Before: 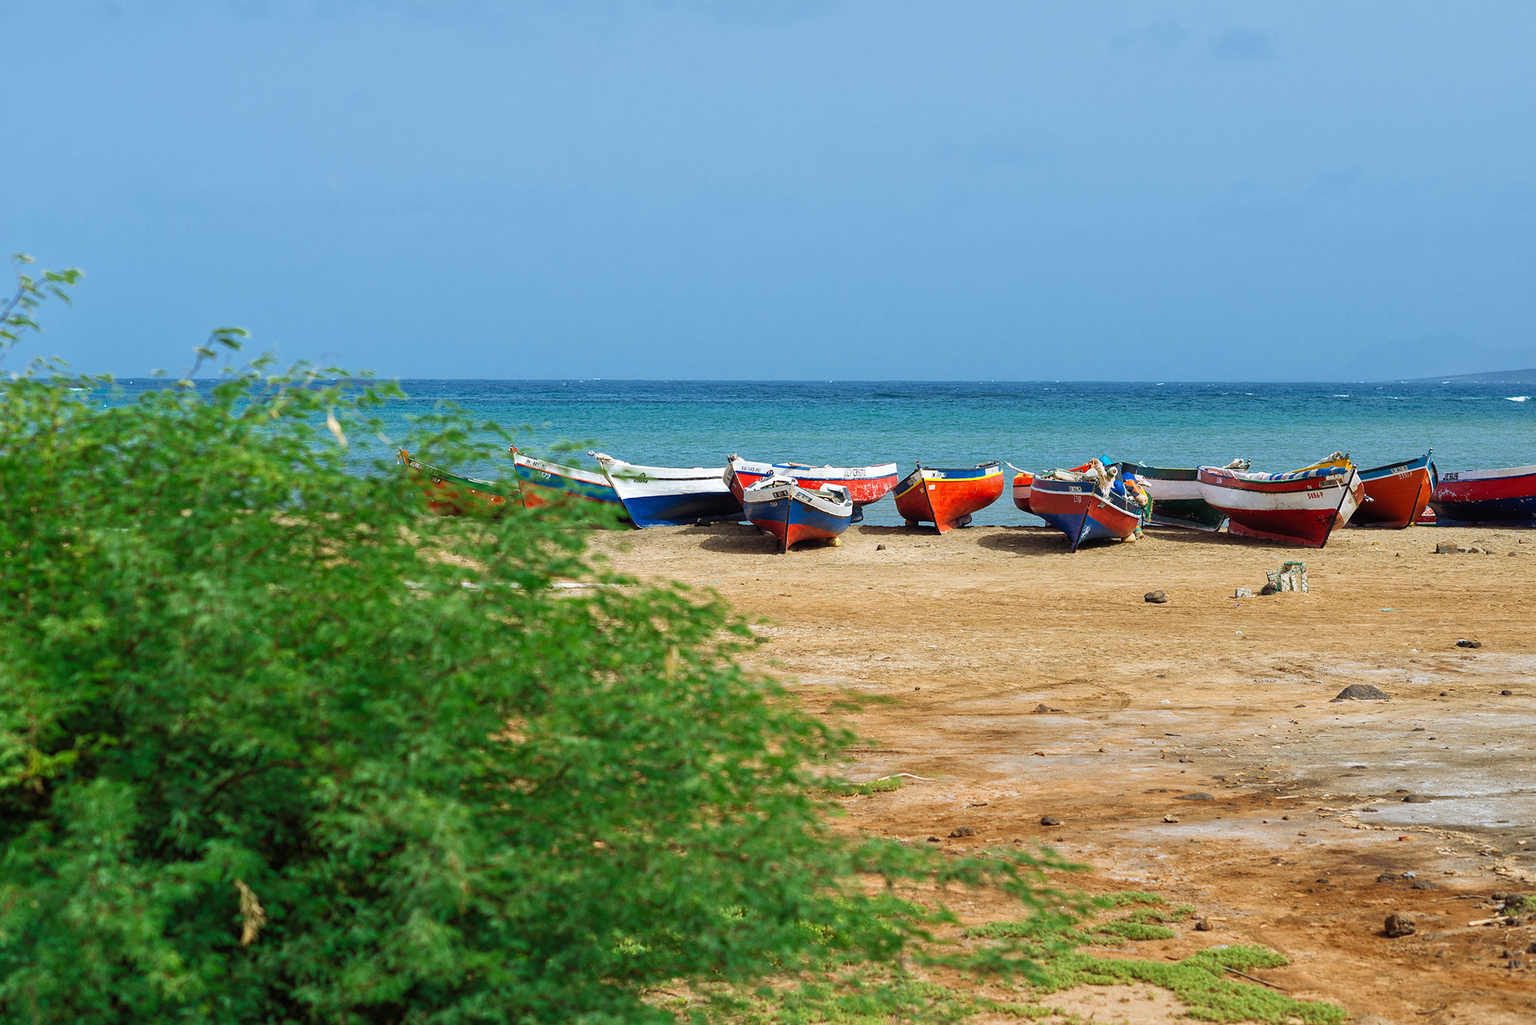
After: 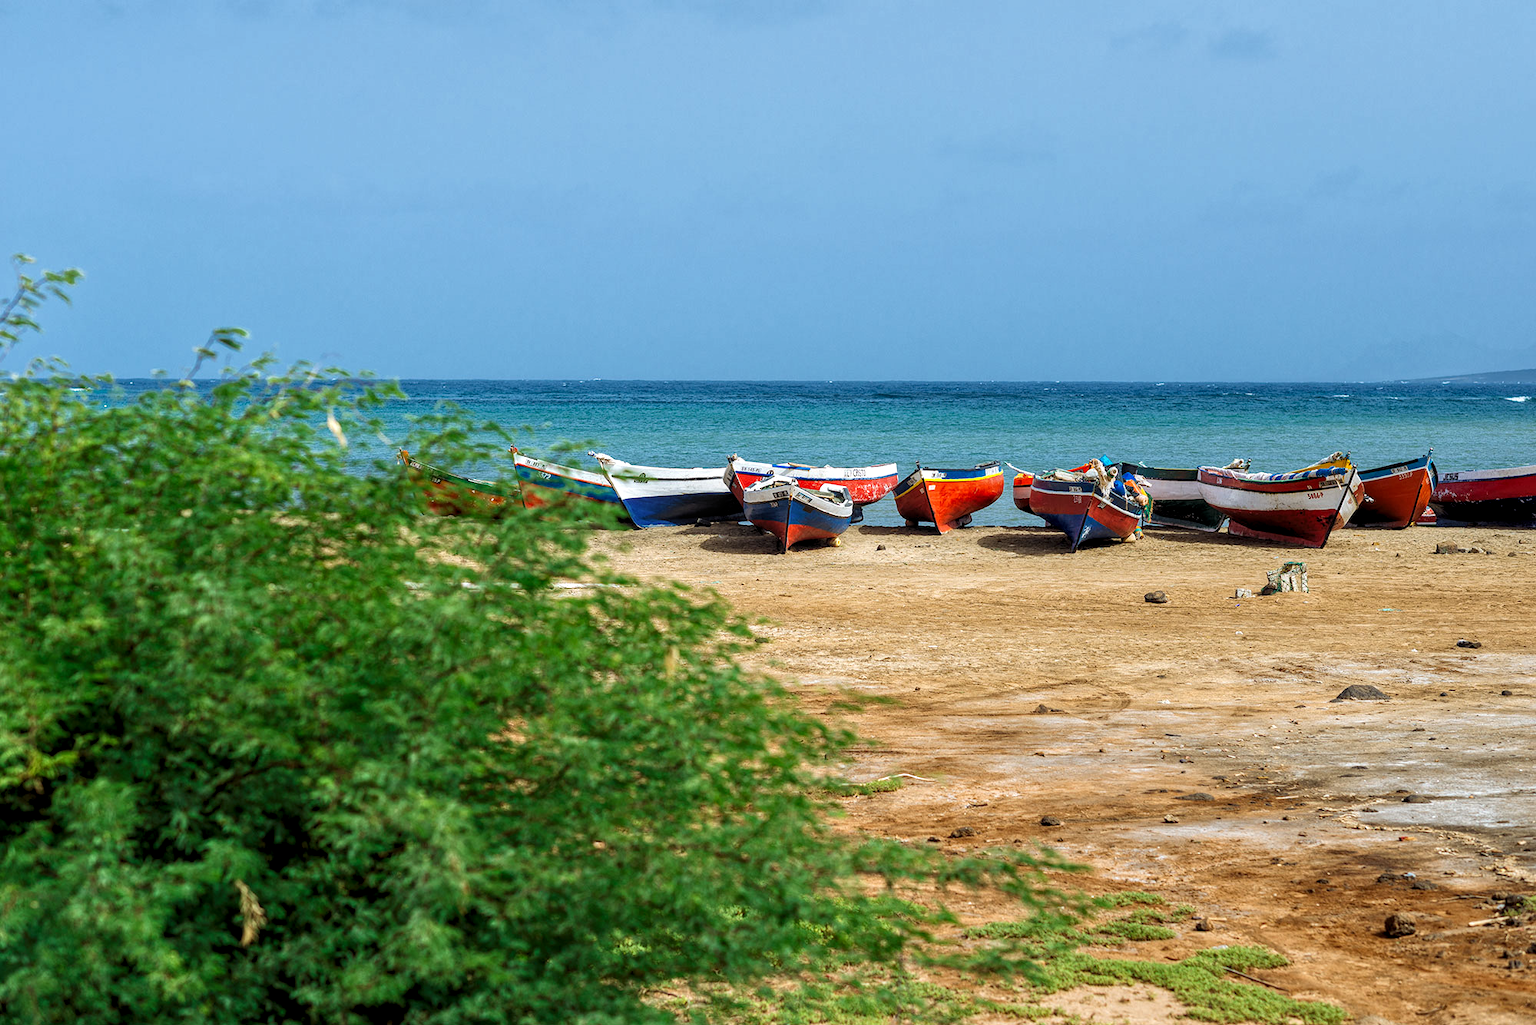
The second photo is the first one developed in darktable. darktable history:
local contrast: detail 130%
levels: levels [0.031, 0.5, 0.969]
